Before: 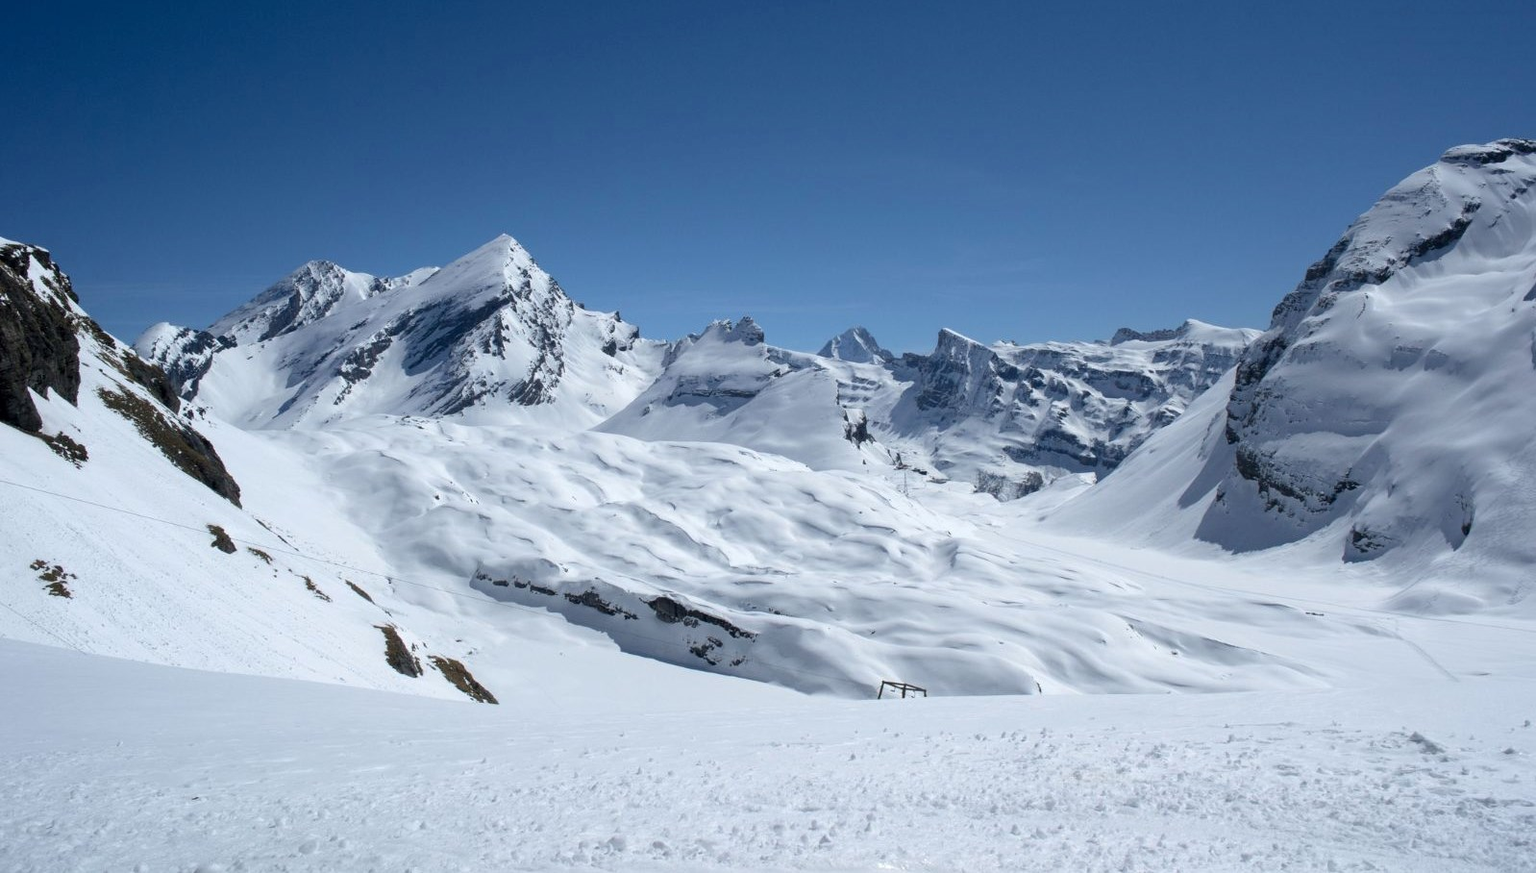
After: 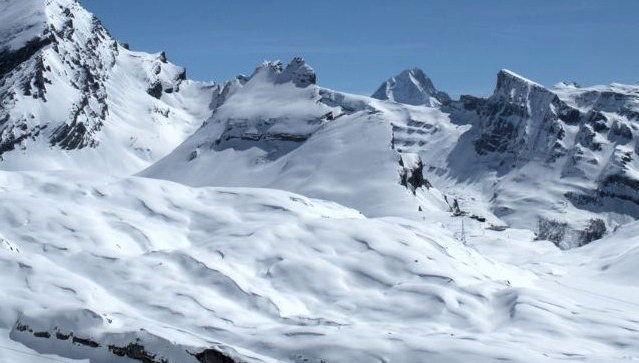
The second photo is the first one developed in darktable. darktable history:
crop: left 30%, top 30%, right 30%, bottom 30%
levels: mode automatic, black 0.023%, white 99.97%, levels [0.062, 0.494, 0.925]
